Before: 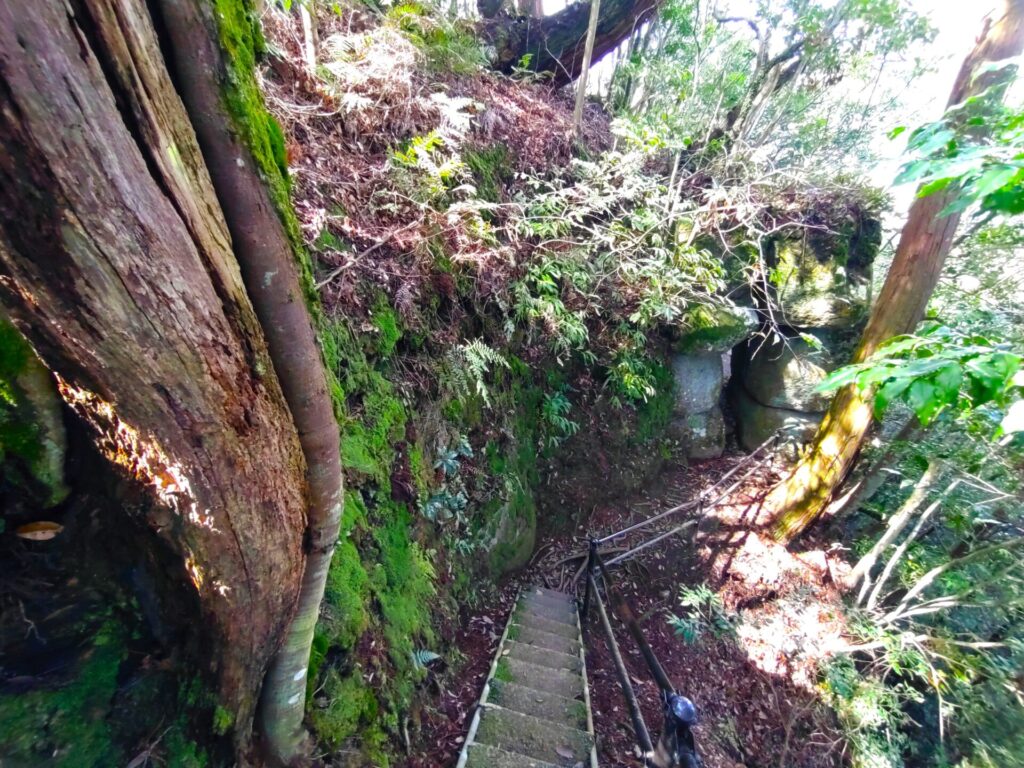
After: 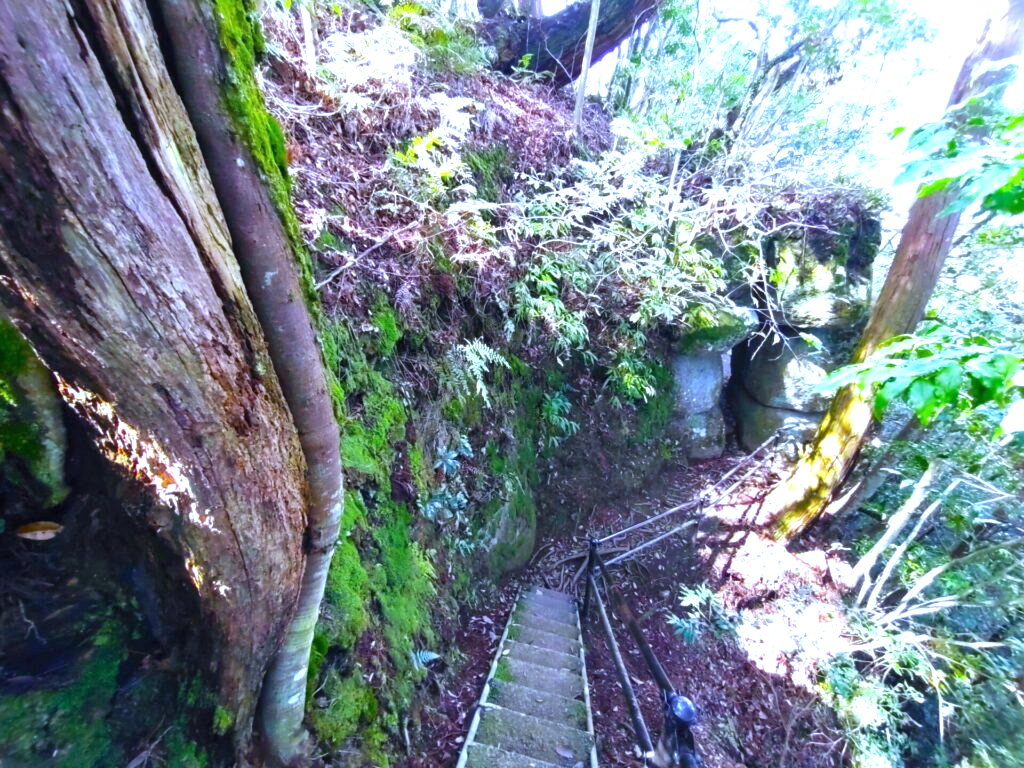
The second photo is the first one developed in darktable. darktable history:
white balance: red 0.871, blue 1.249
exposure: exposure 0.74 EV, compensate highlight preservation false
